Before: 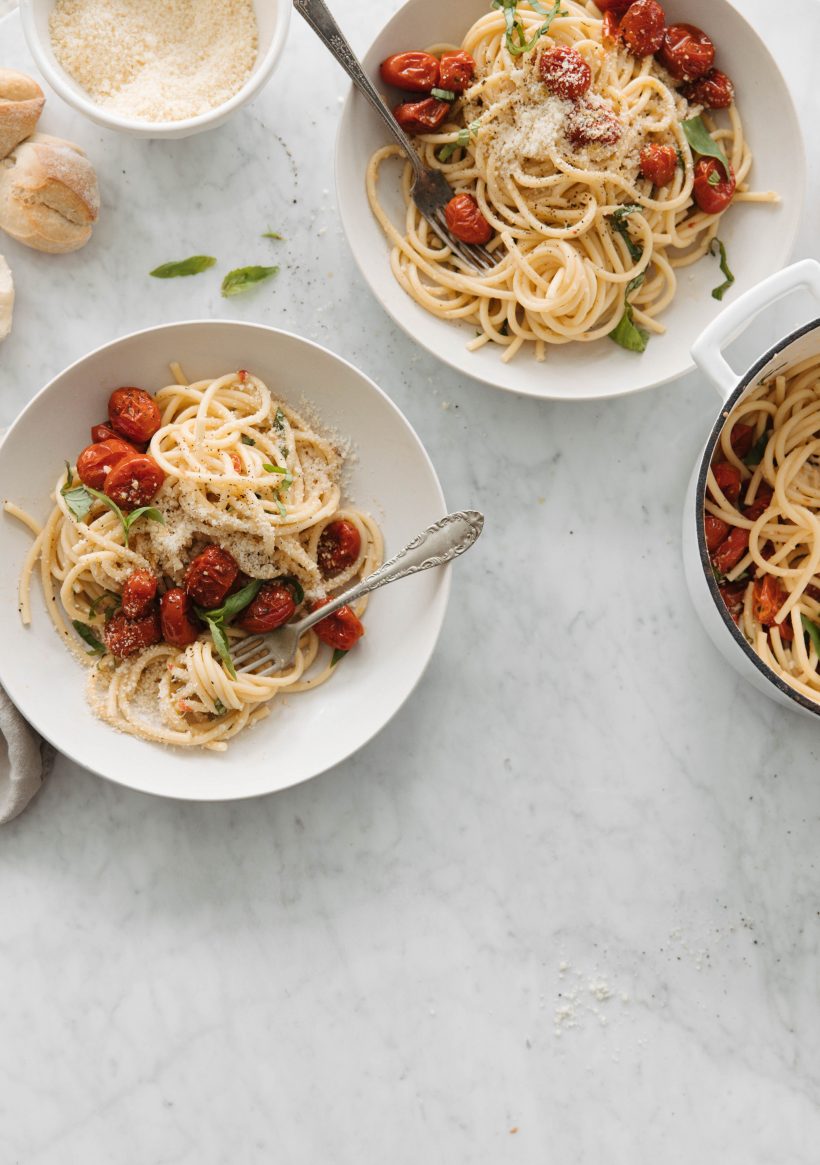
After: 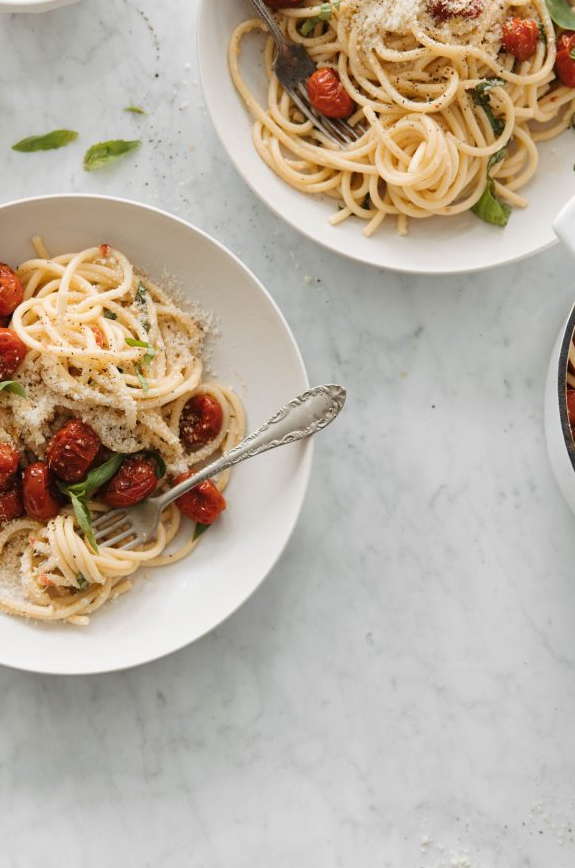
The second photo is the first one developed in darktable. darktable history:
crop and rotate: left 16.863%, top 10.827%, right 12.997%, bottom 14.628%
